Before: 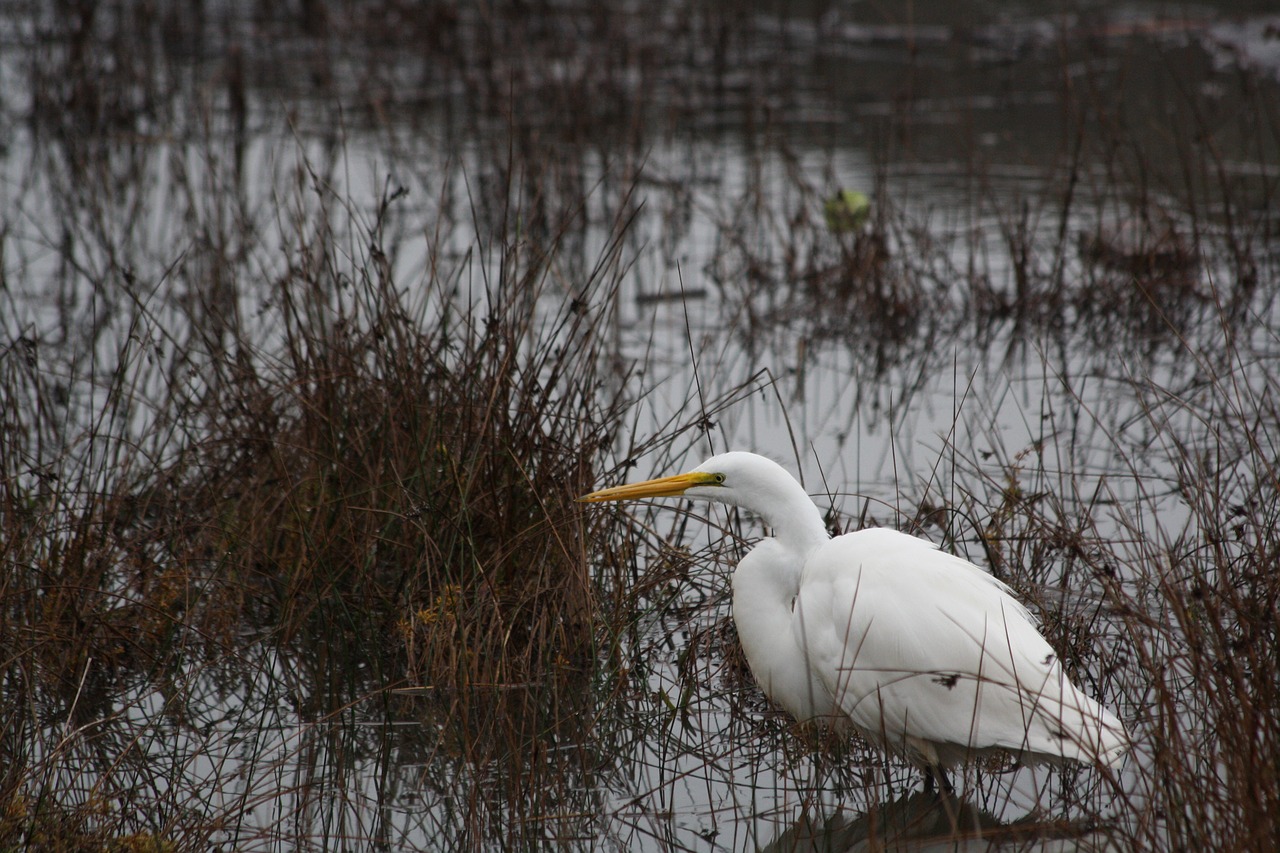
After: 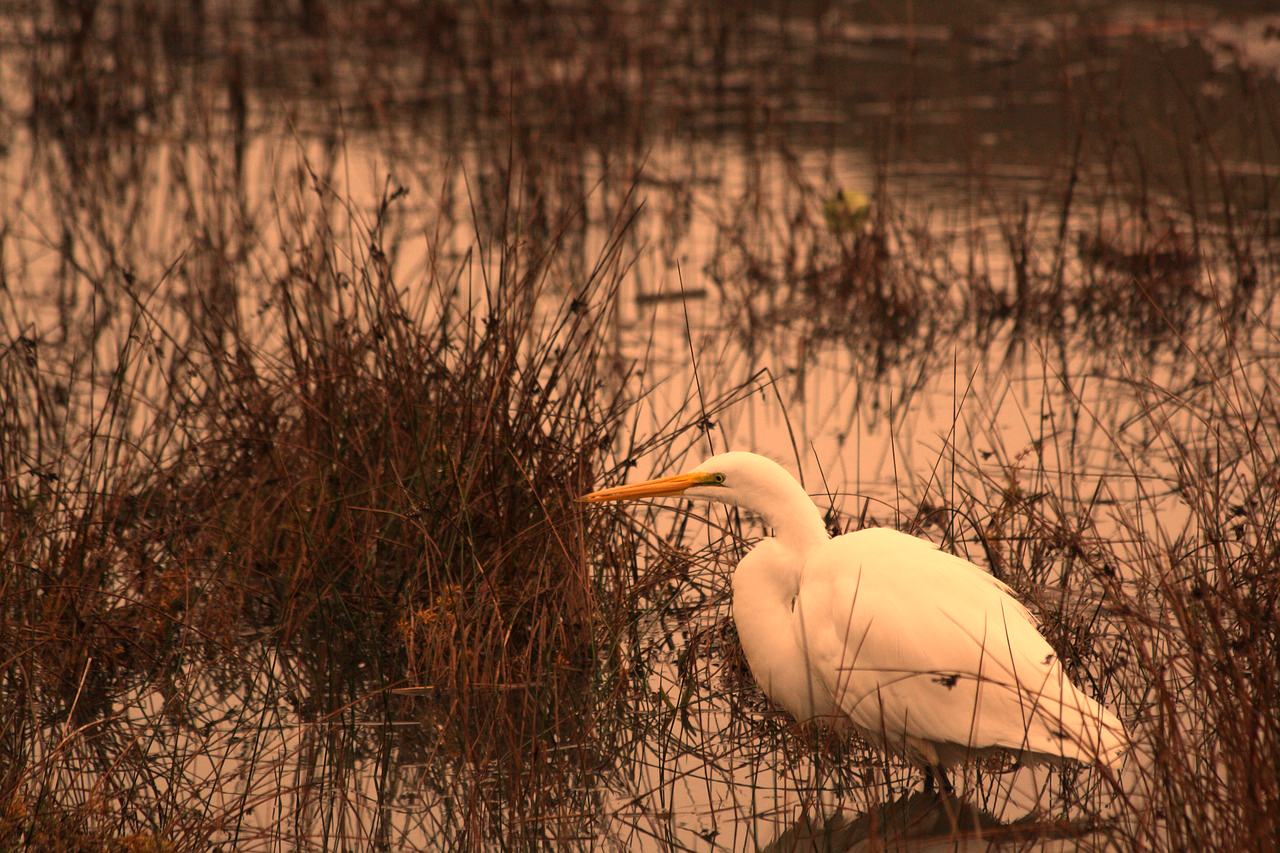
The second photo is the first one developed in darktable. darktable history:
white balance: red 1.467, blue 0.684
